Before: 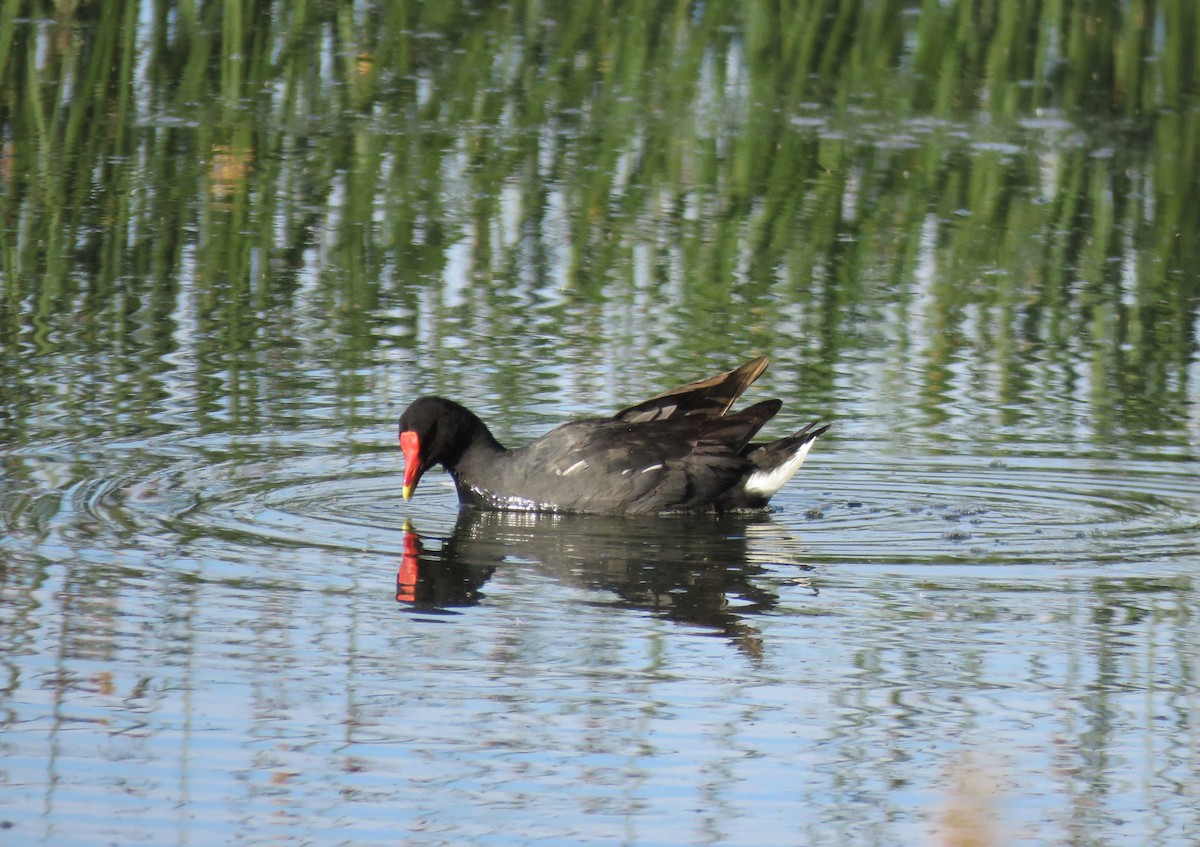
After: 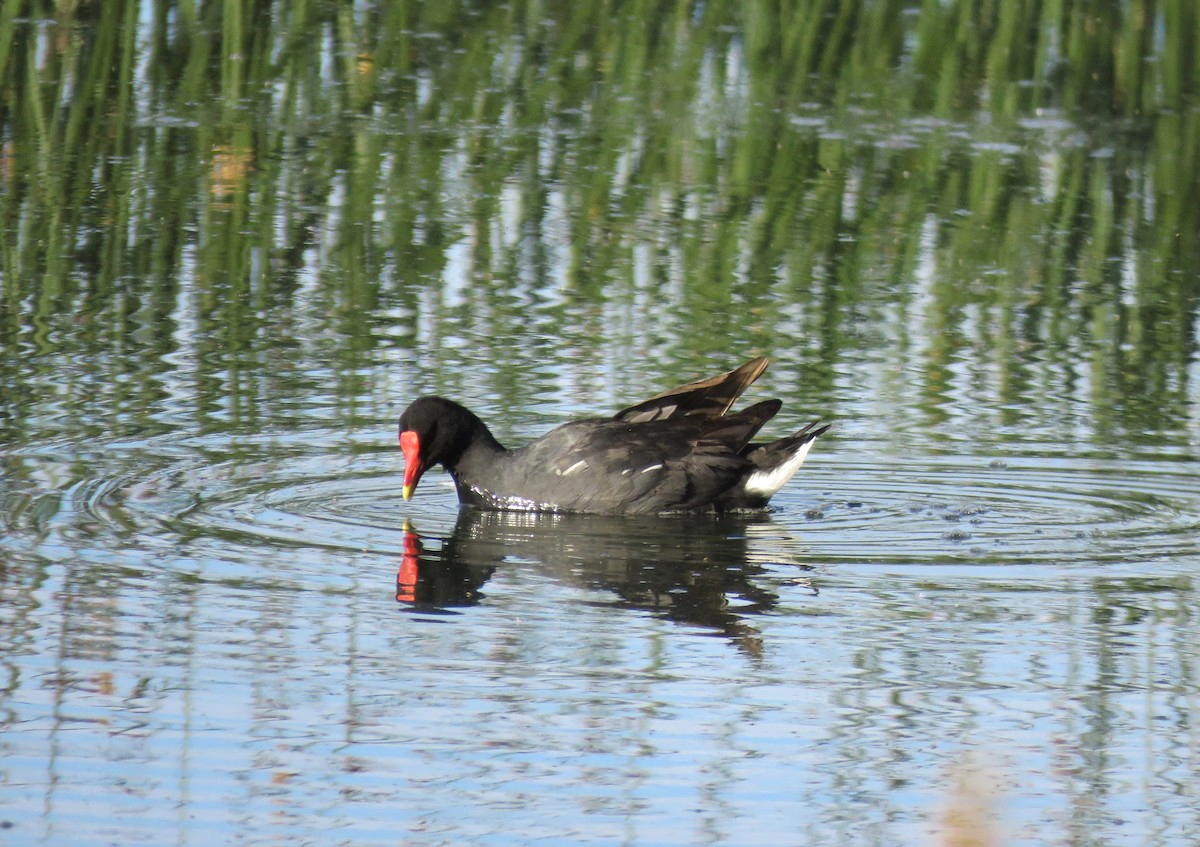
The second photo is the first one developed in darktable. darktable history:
levels: levels [0, 0.48, 0.961]
